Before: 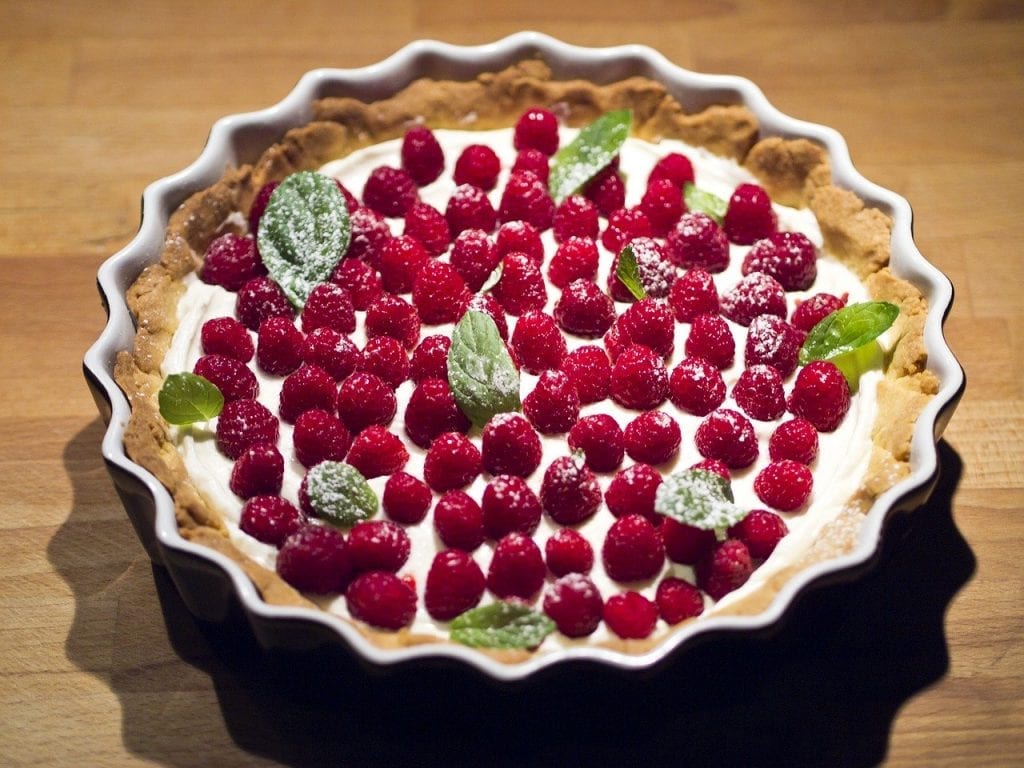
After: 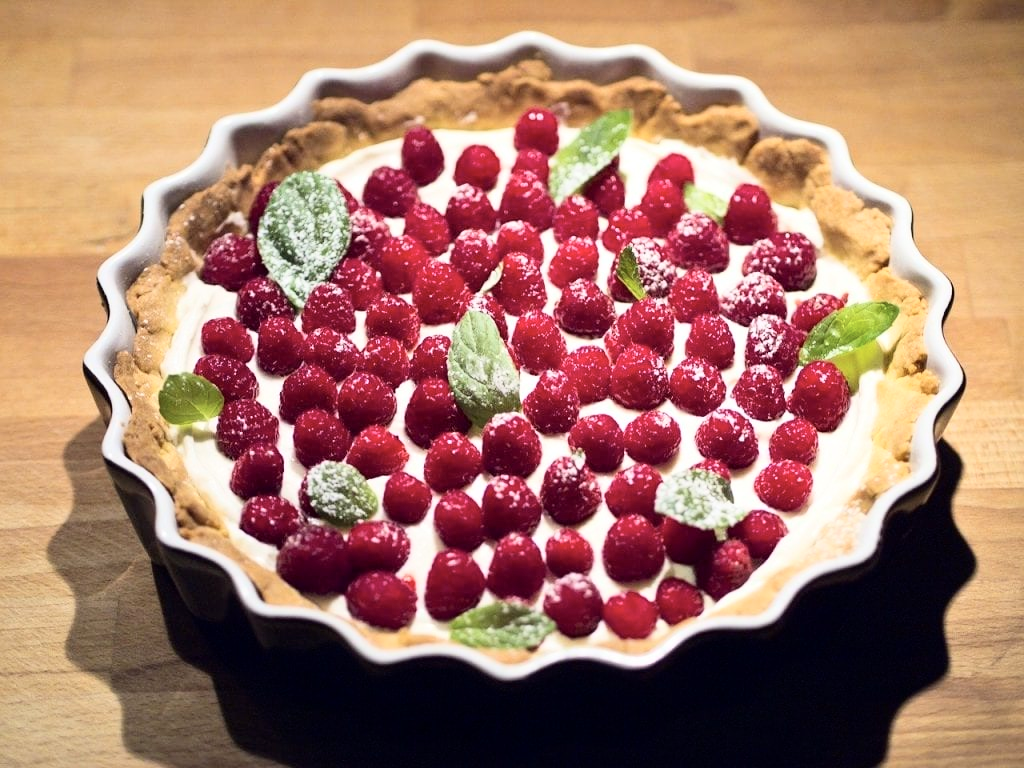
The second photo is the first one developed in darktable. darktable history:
tone curve: curves: ch0 [(0, 0) (0.004, 0.001) (0.133, 0.132) (0.325, 0.395) (0.455, 0.565) (0.832, 0.925) (1, 1)], color space Lab, independent channels, preserve colors none
